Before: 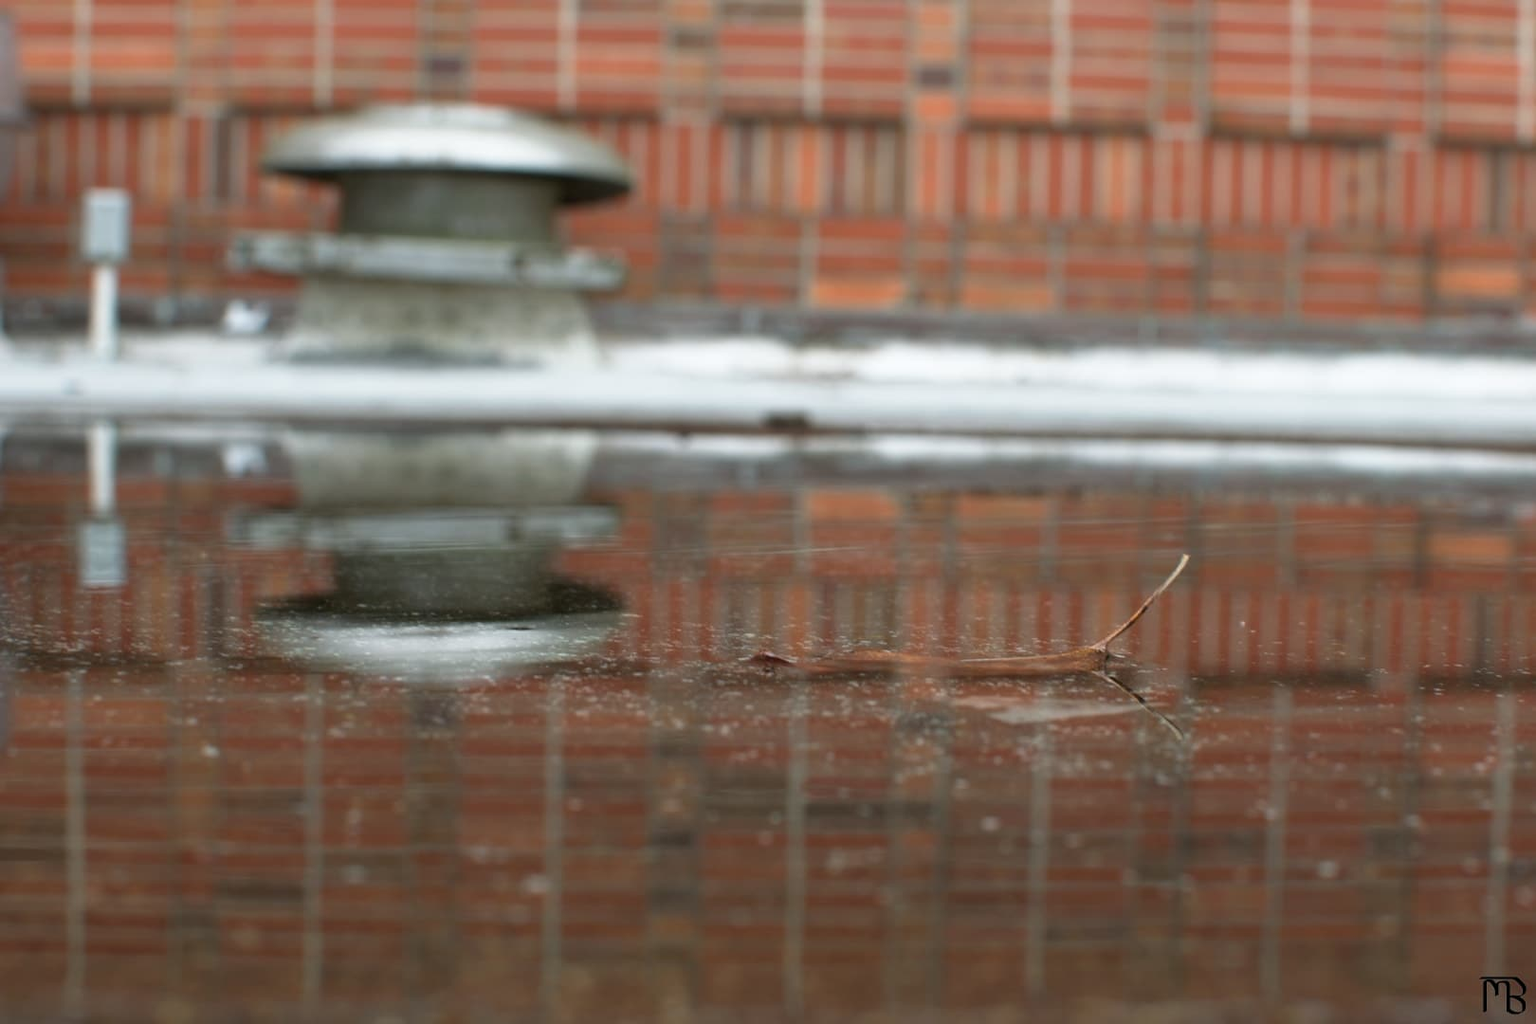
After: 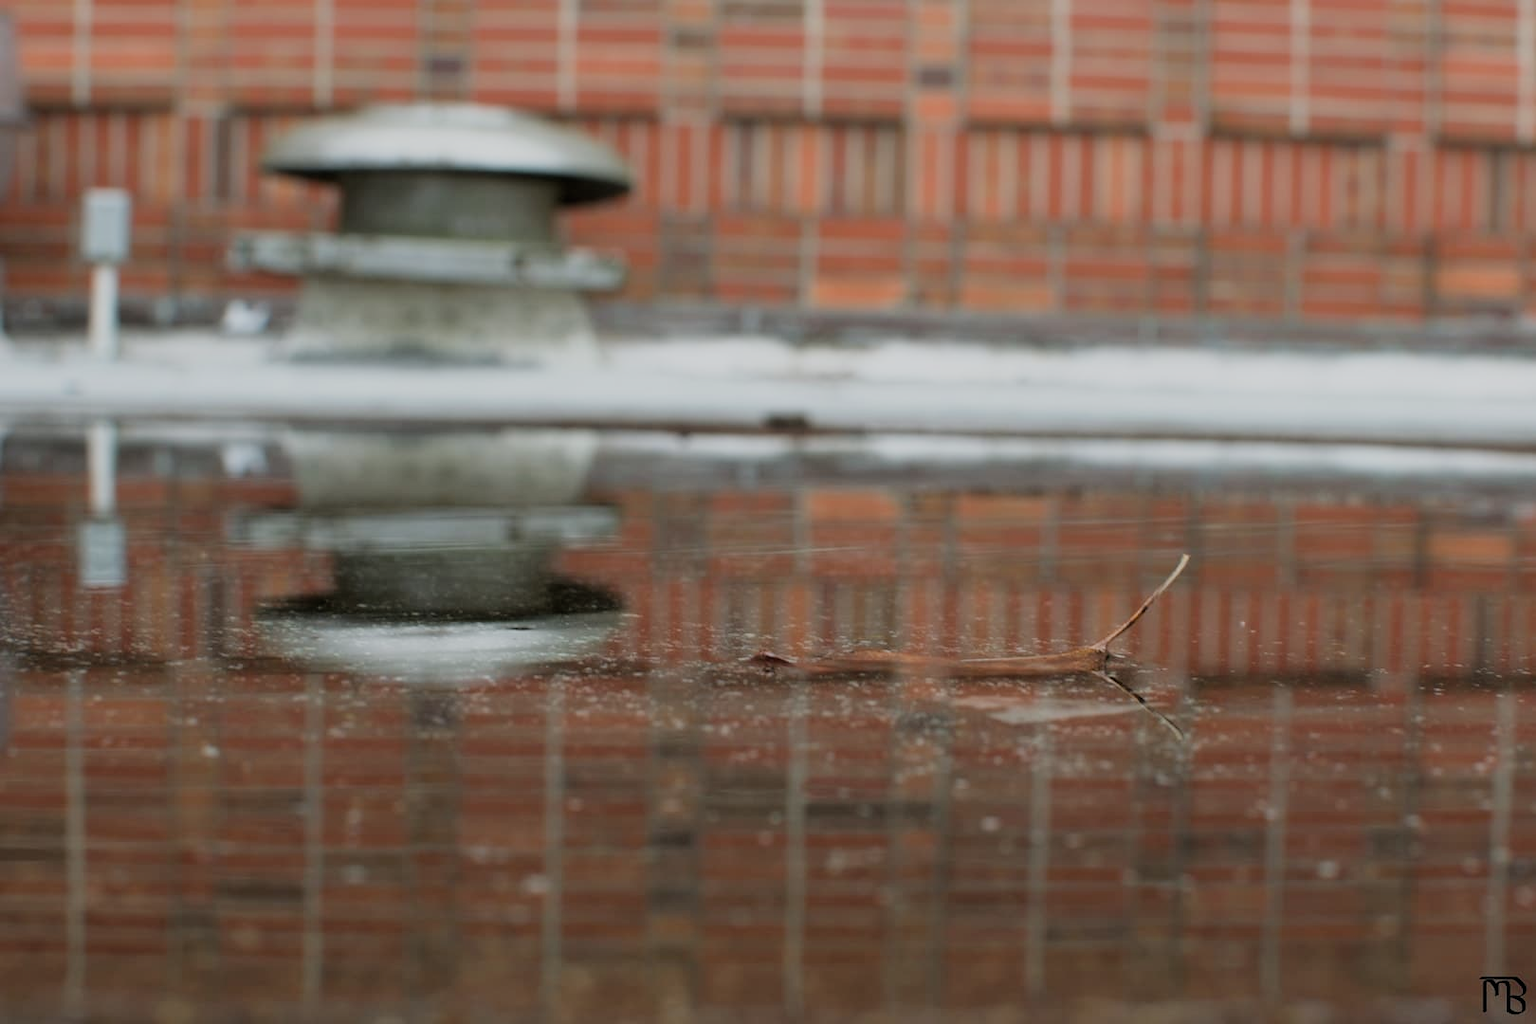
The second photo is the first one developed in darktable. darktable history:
filmic rgb: black relative exposure -7.65 EV, white relative exposure 4.56 EV, threshold 5.96 EV, hardness 3.61, enable highlight reconstruction true
